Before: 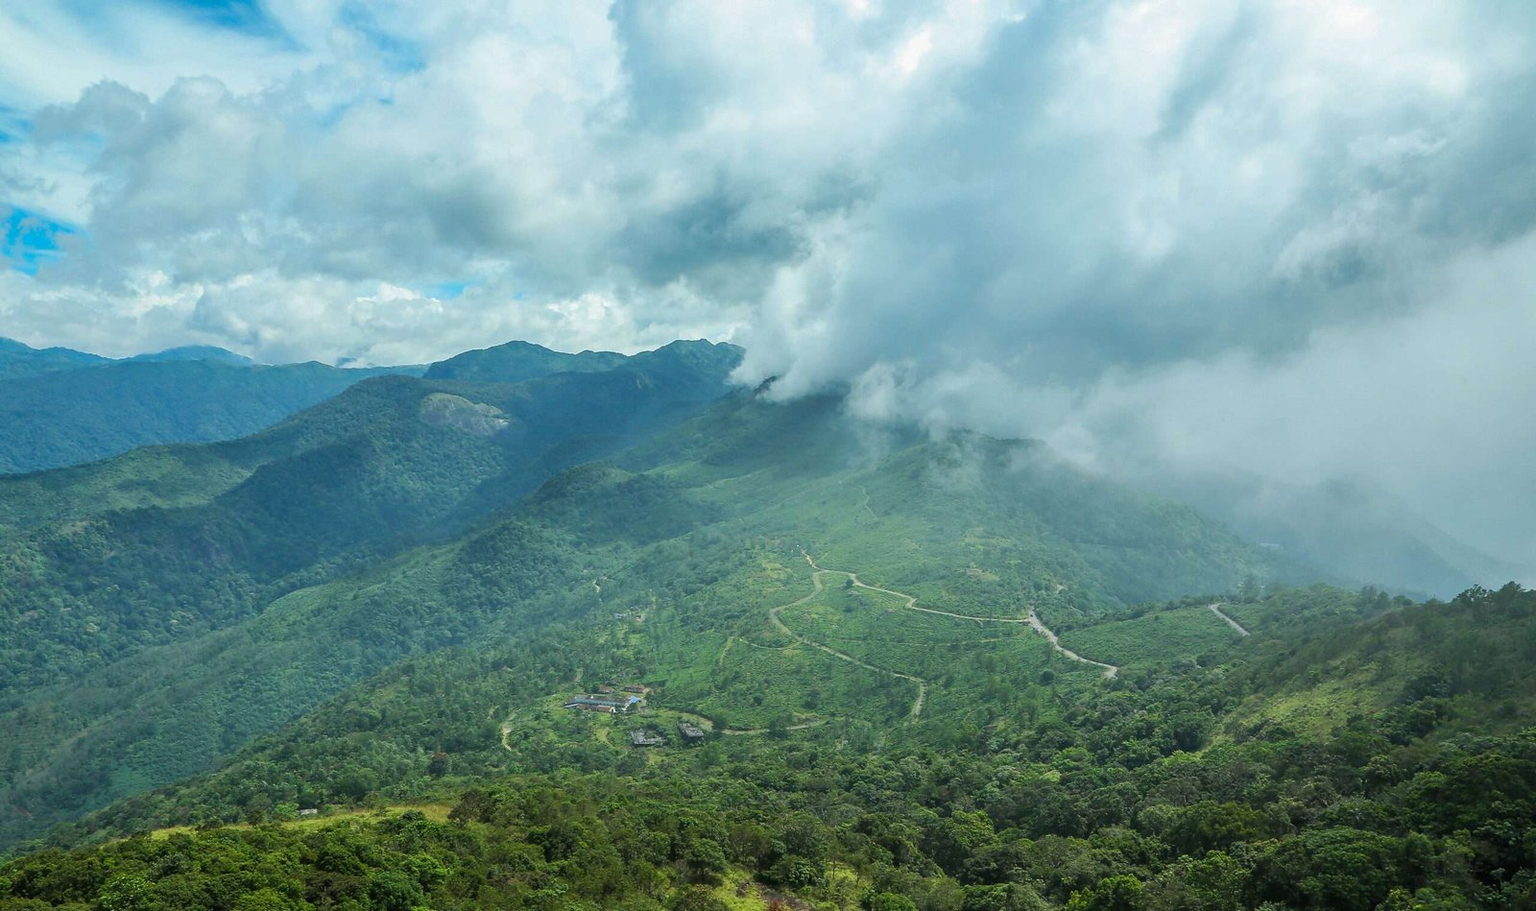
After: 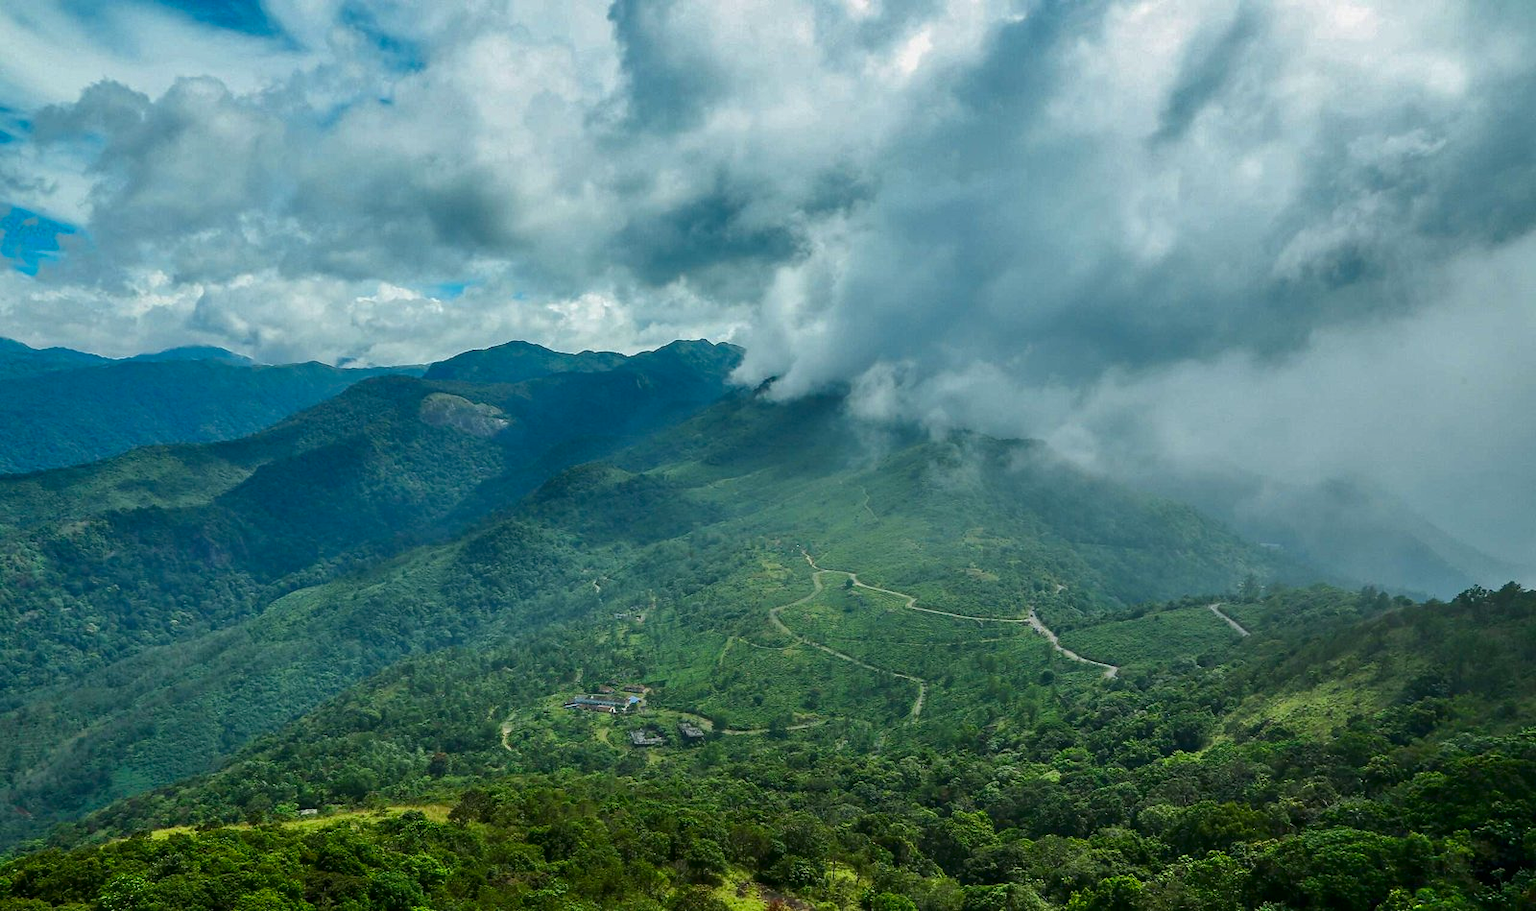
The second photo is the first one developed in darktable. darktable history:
contrast brightness saturation: brightness -0.212, saturation 0.078
shadows and highlights: low approximation 0.01, soften with gaussian
